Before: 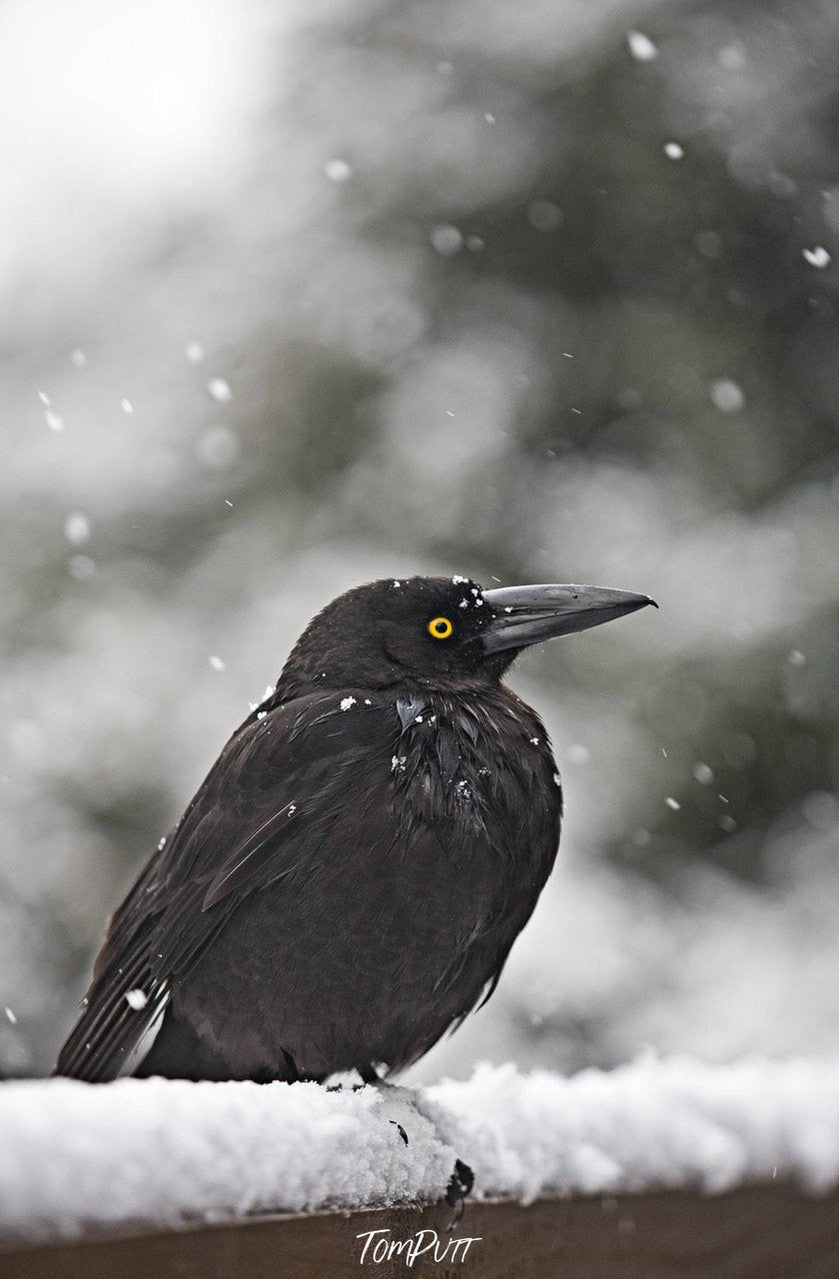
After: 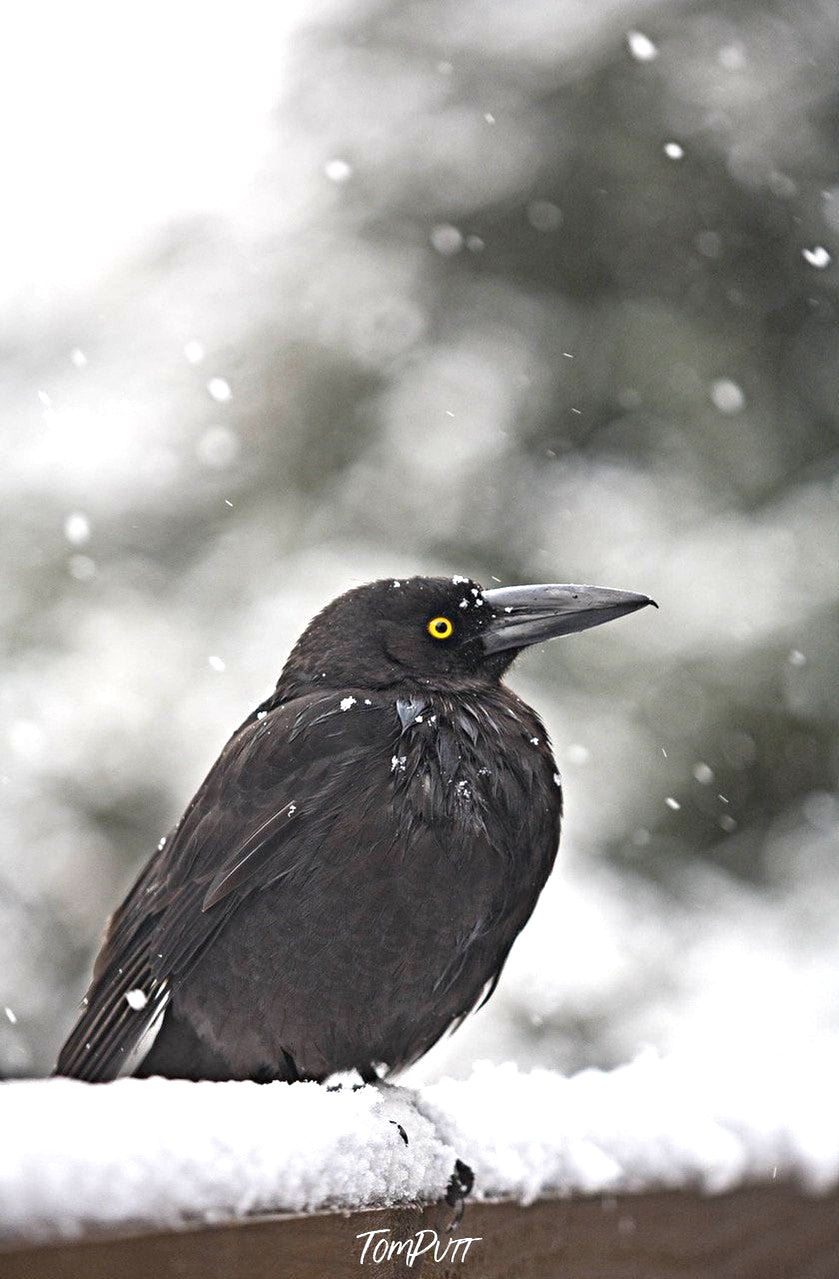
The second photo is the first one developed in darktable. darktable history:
exposure: black level correction 0.002, exposure 0.677 EV, compensate highlight preservation false
